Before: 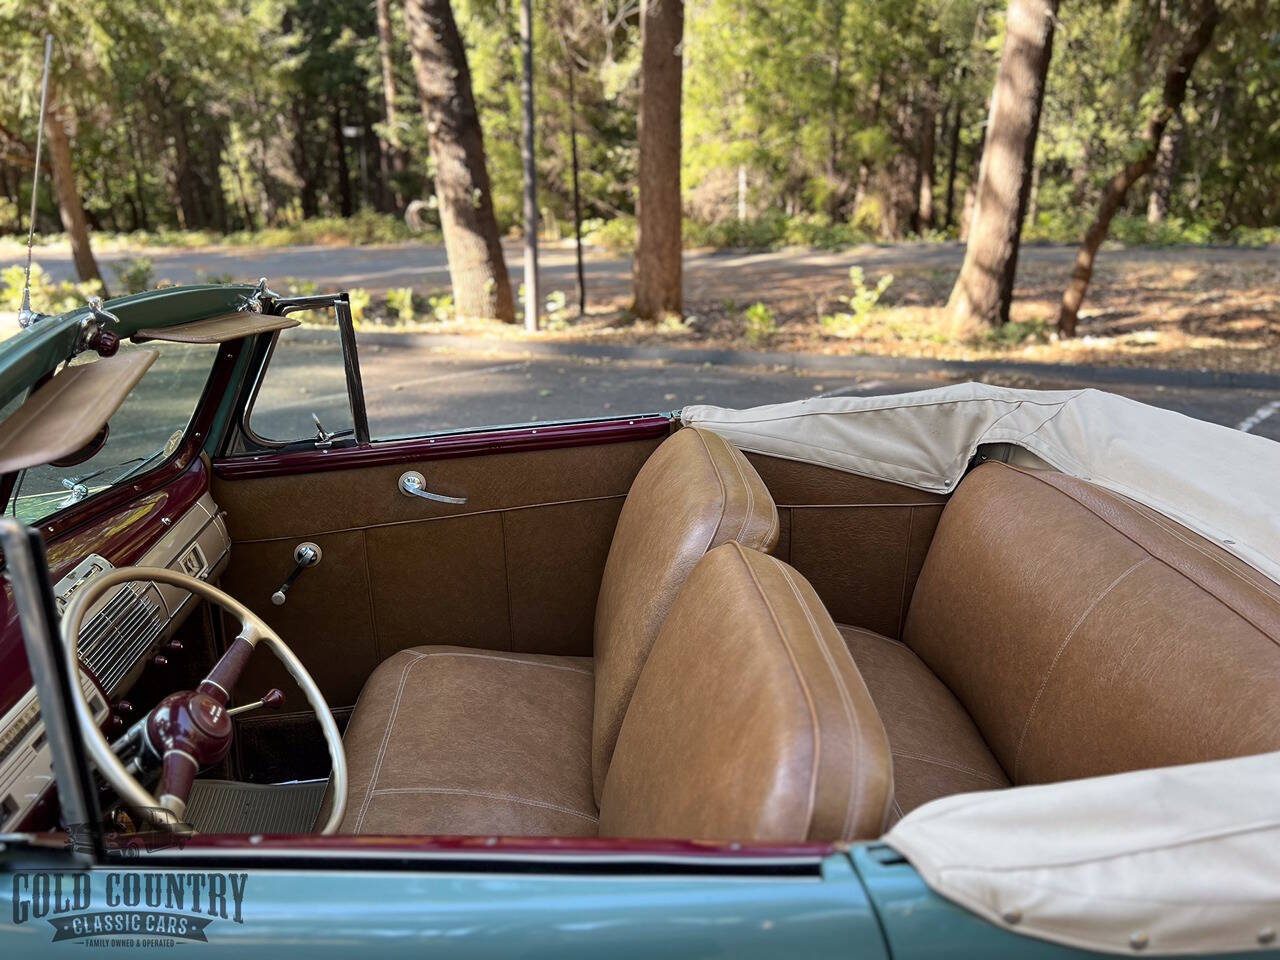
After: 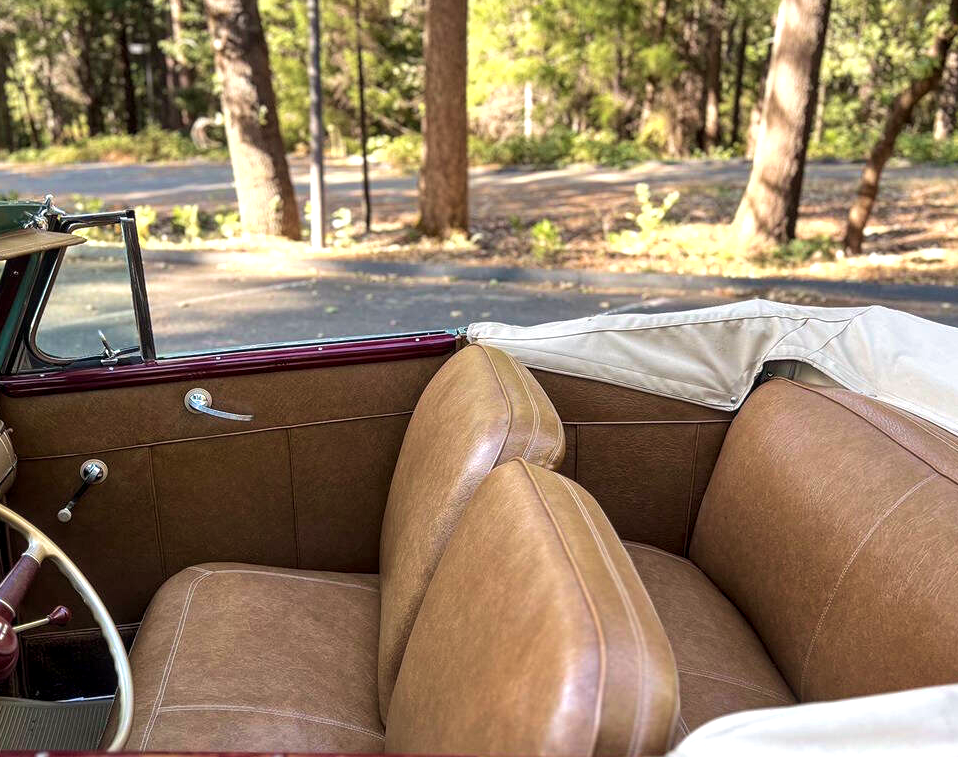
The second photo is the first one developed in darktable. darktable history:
velvia: on, module defaults
crop: left 16.768%, top 8.653%, right 8.362%, bottom 12.485%
exposure: exposure 0.496 EV, compensate highlight preservation false
local contrast: on, module defaults
